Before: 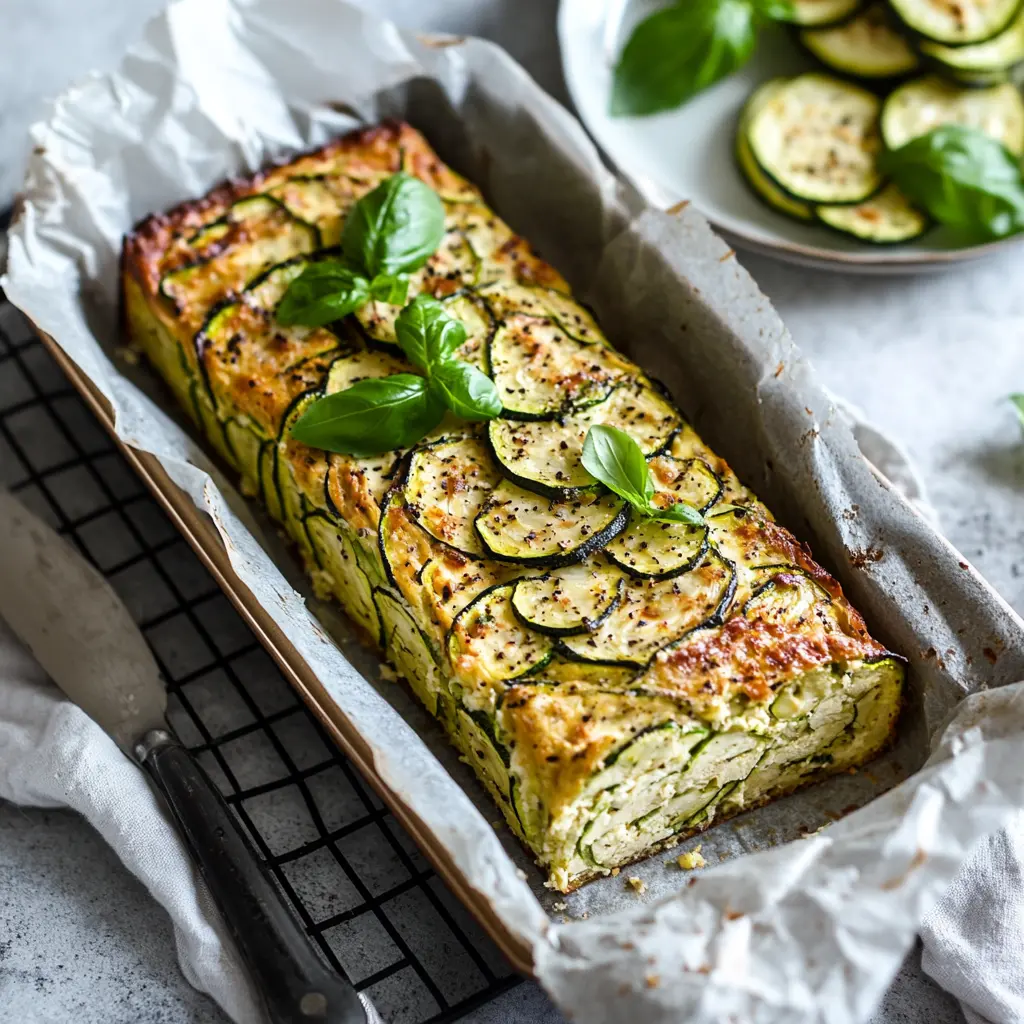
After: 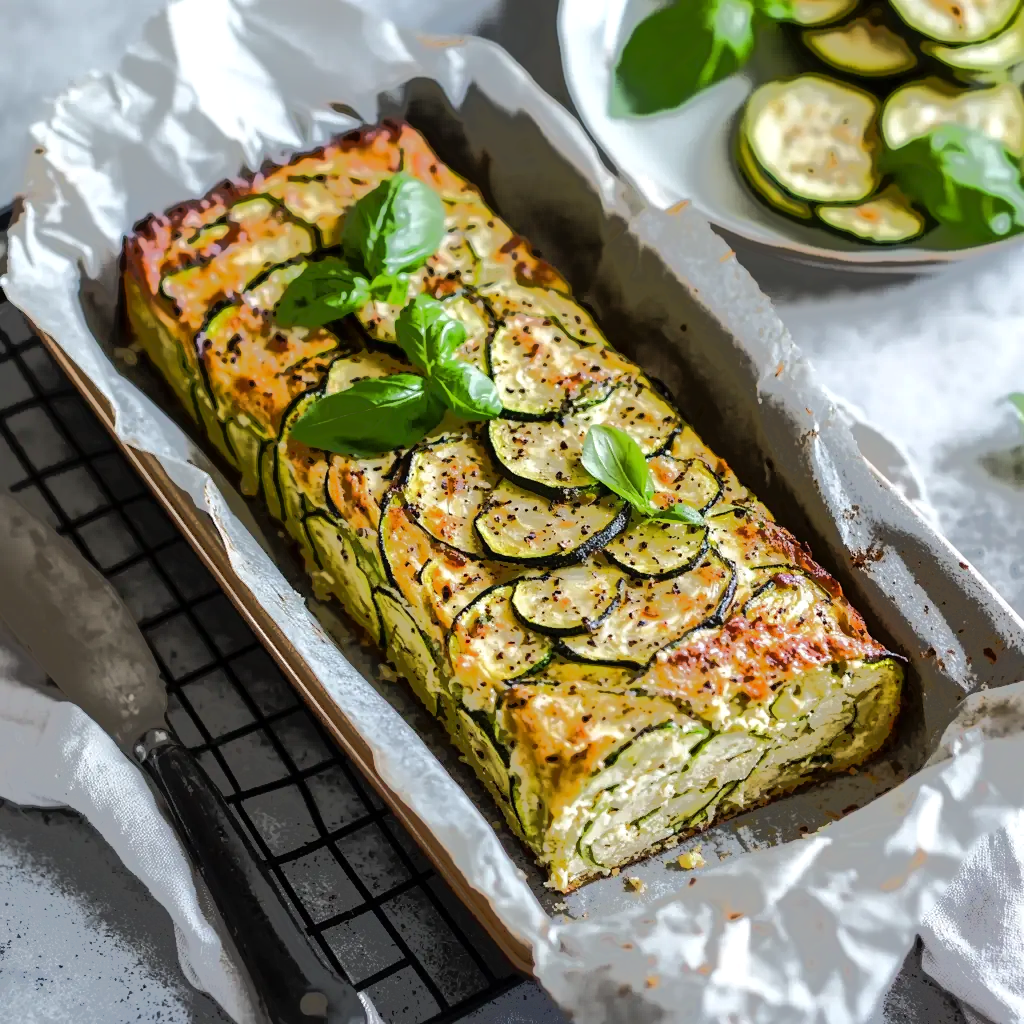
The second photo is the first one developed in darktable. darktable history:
tone equalizer: -7 EV -0.607 EV, -6 EV 0.97 EV, -5 EV -0.435 EV, -4 EV 0.43 EV, -3 EV 0.407 EV, -2 EV 0.125 EV, -1 EV -0.153 EV, +0 EV -0.412 EV, edges refinement/feathering 500, mask exposure compensation -1.57 EV, preserve details no
